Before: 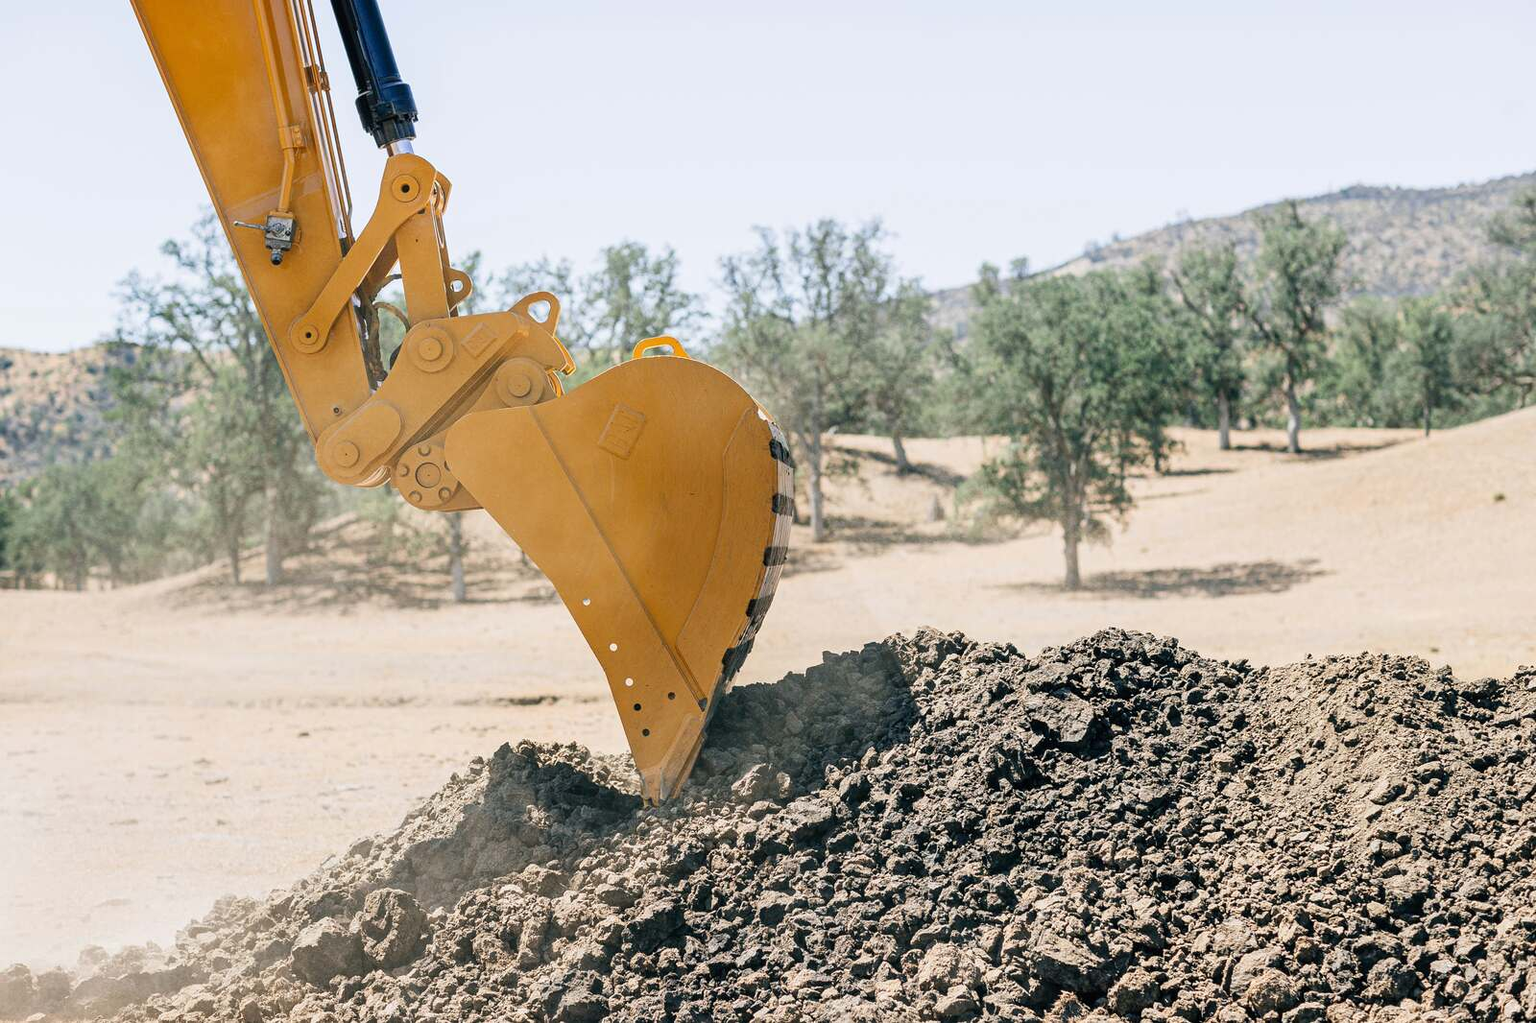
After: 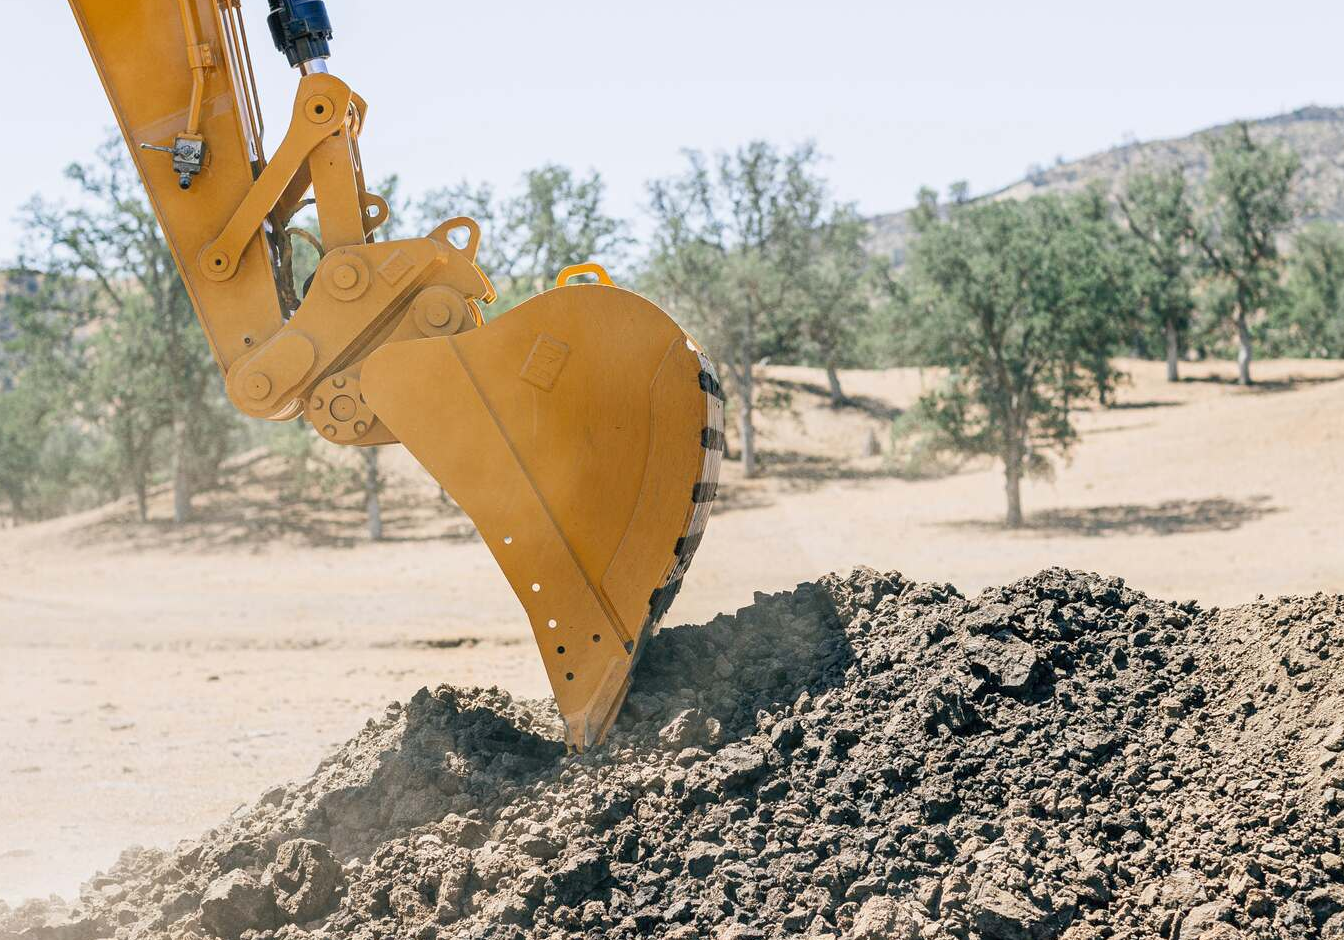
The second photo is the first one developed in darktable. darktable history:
crop: left 6.446%, top 8.188%, right 9.538%, bottom 3.548%
shadows and highlights: shadows 43.06, highlights 6.94
